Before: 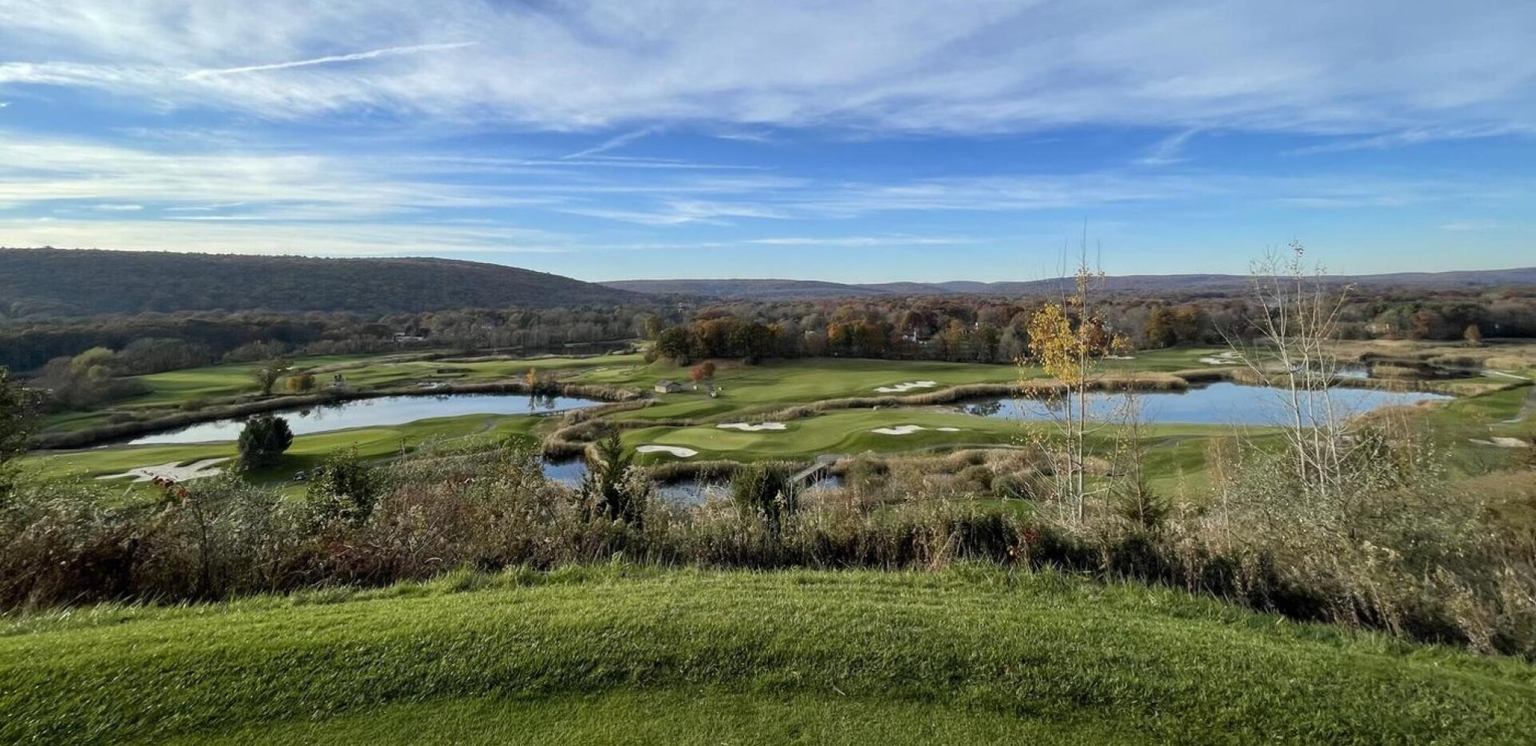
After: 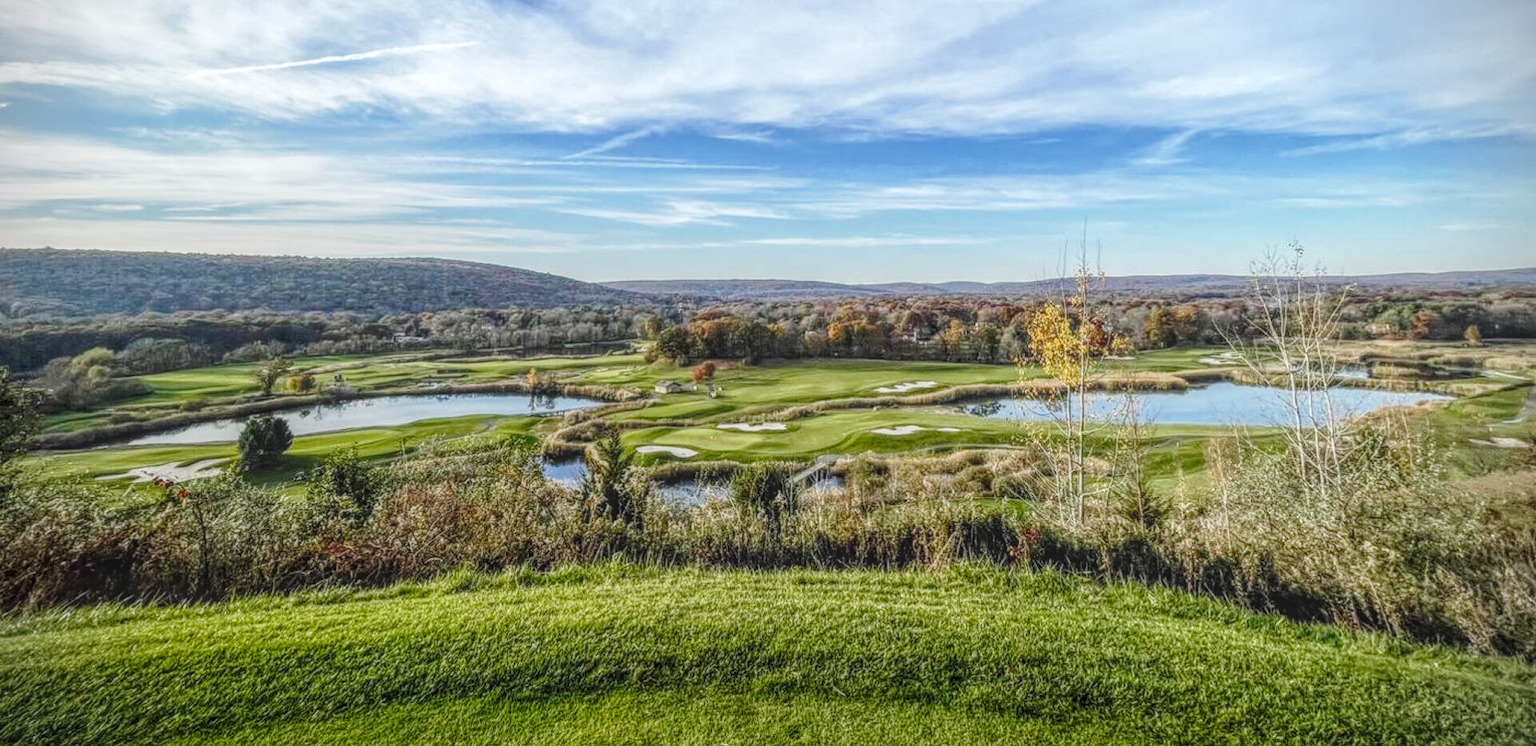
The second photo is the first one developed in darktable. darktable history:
base curve: curves: ch0 [(0, 0) (0.028, 0.03) (0.121, 0.232) (0.46, 0.748) (0.859, 0.968) (1, 1)], preserve colors none
local contrast: highlights 20%, shadows 25%, detail 200%, midtone range 0.2
vignetting: dithering 16-bit output, unbound false
